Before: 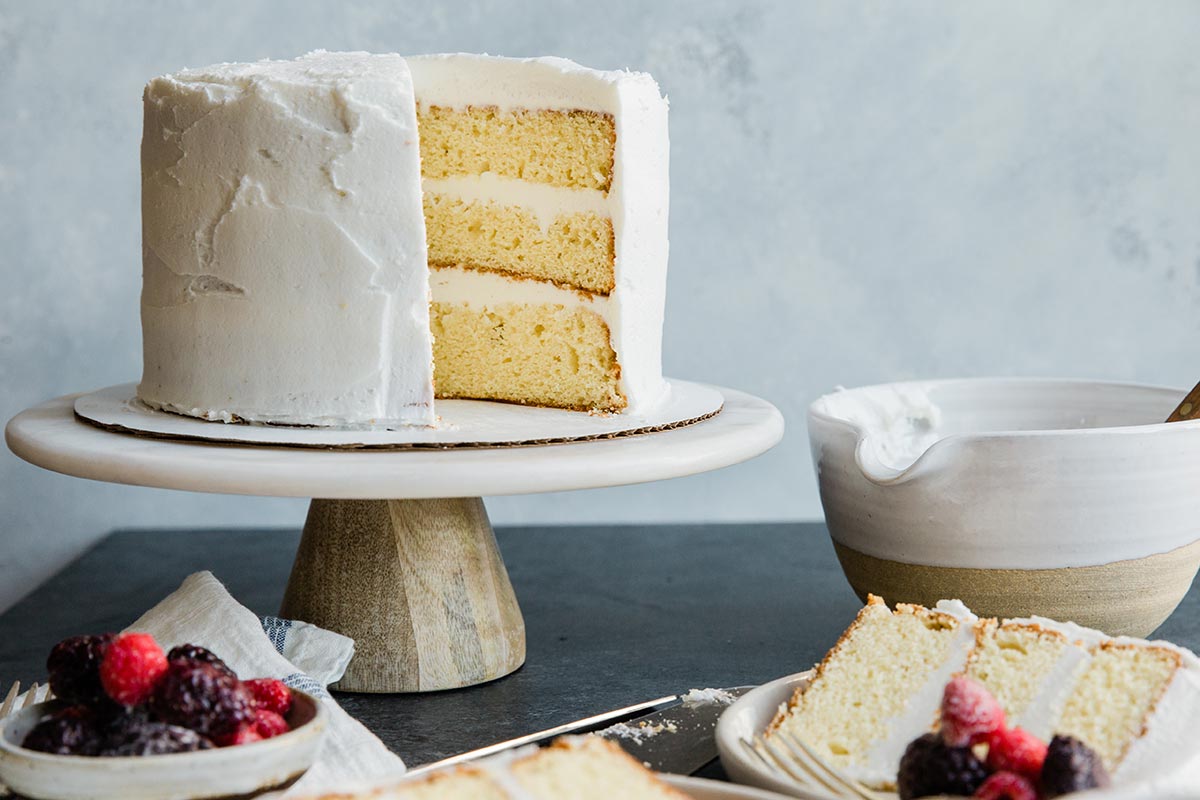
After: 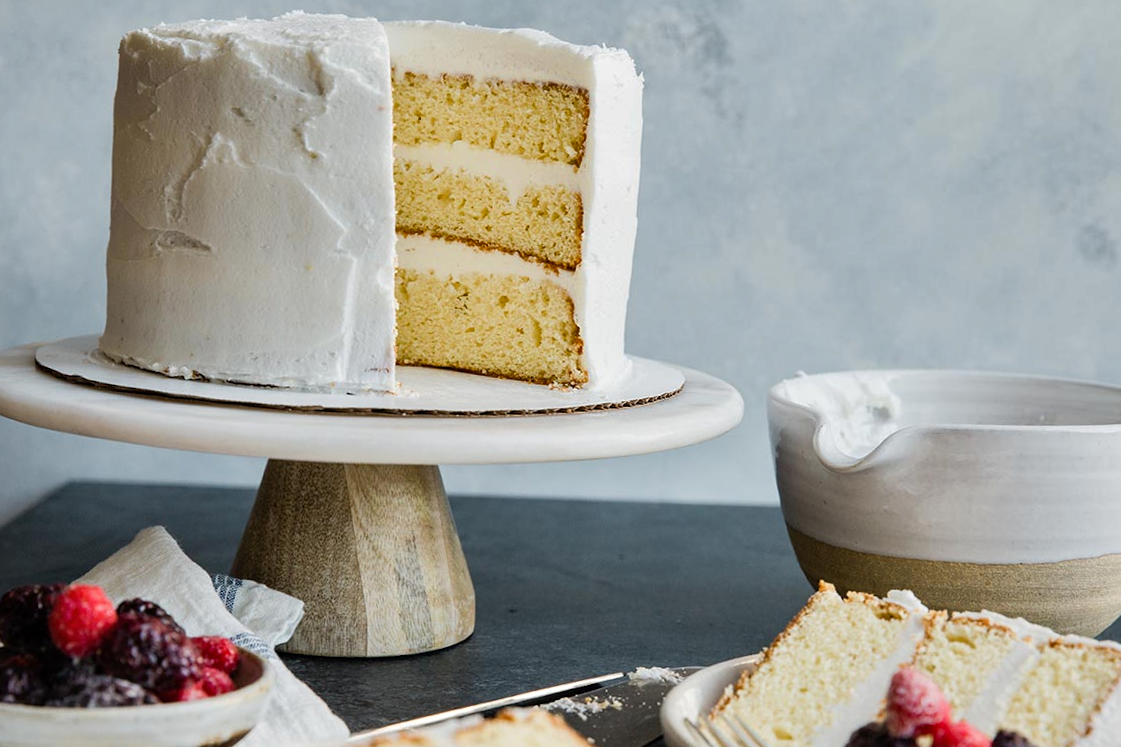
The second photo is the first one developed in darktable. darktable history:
shadows and highlights: shadows 25.42, highlights -48.17, soften with gaussian
crop and rotate: angle -2.72°
tone equalizer: -8 EV 0.077 EV
